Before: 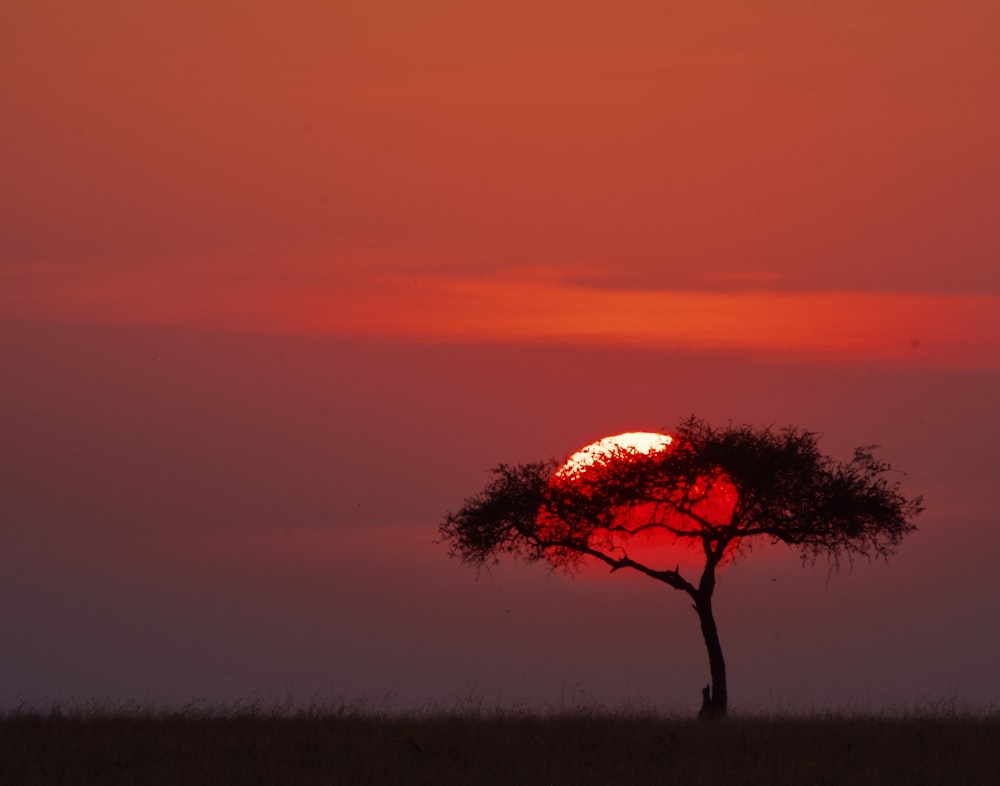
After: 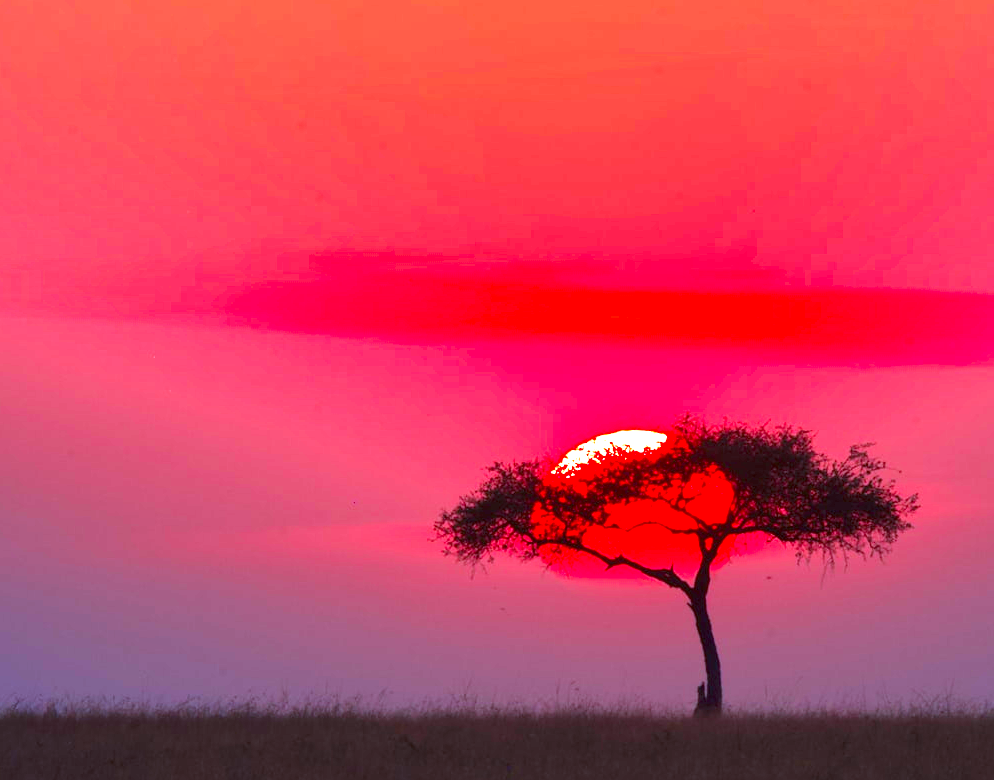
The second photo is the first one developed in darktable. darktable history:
color correction: highlights a* -7.41, highlights b* 1.19, shadows a* -3.54, saturation 1.41
crop and rotate: left 0.507%, top 0.297%, bottom 0.414%
exposure: exposure 1.99 EV, compensate highlight preservation false
tone equalizer: mask exposure compensation -0.513 EV
color calibration: illuminant as shot in camera, x 0.377, y 0.393, temperature 4169.89 K
